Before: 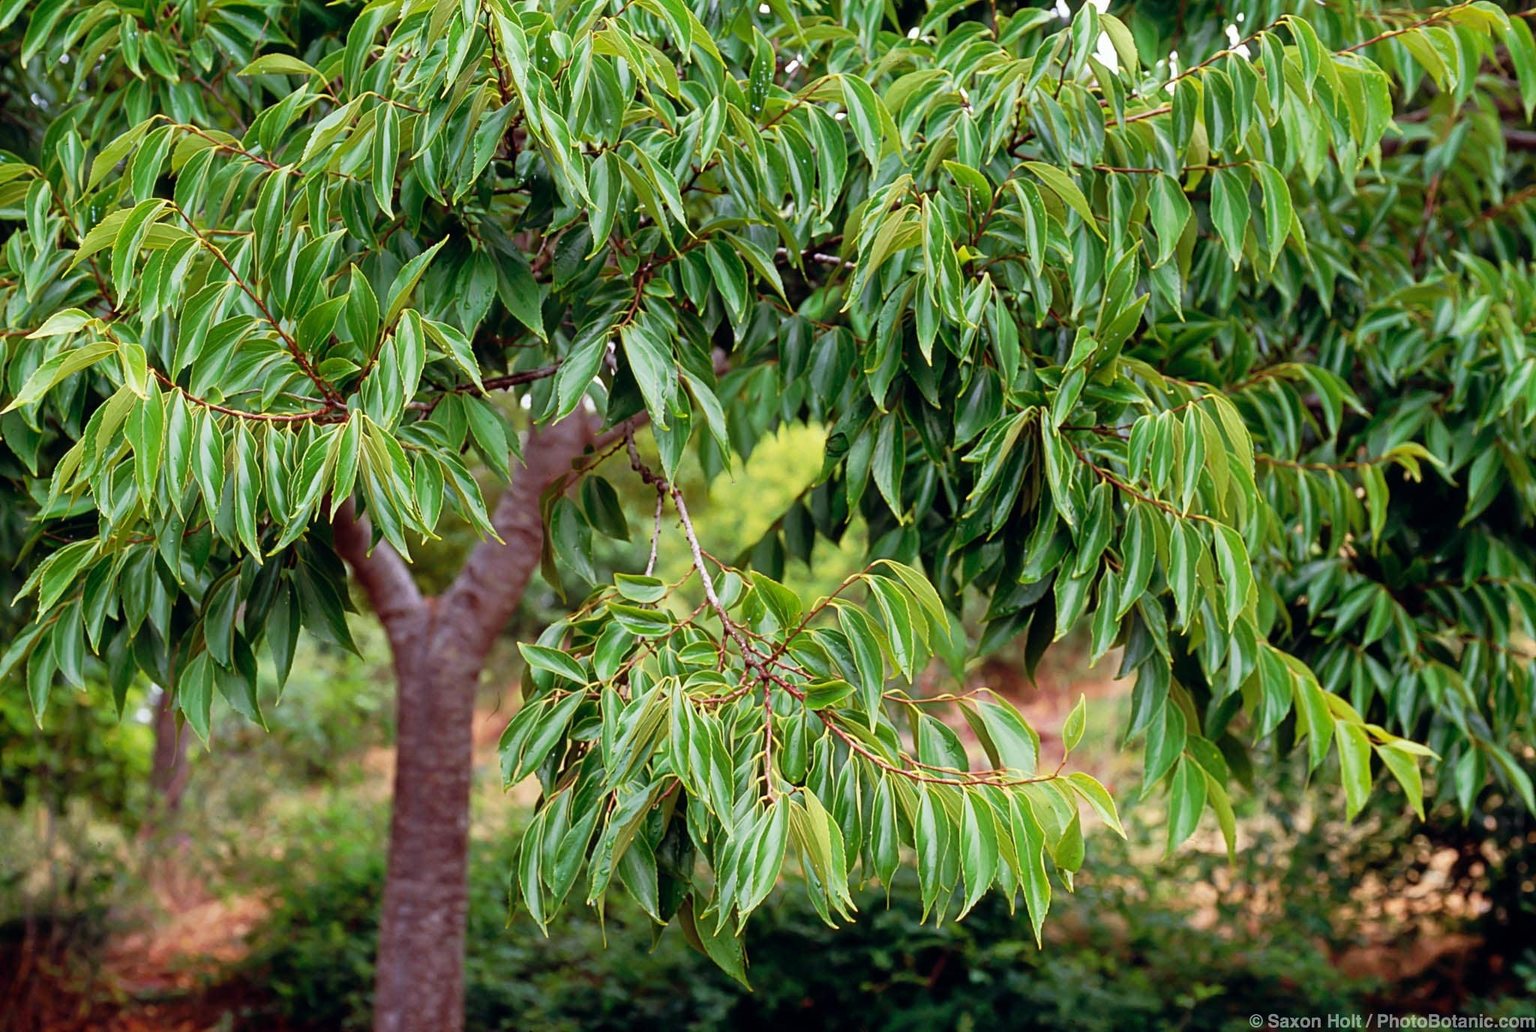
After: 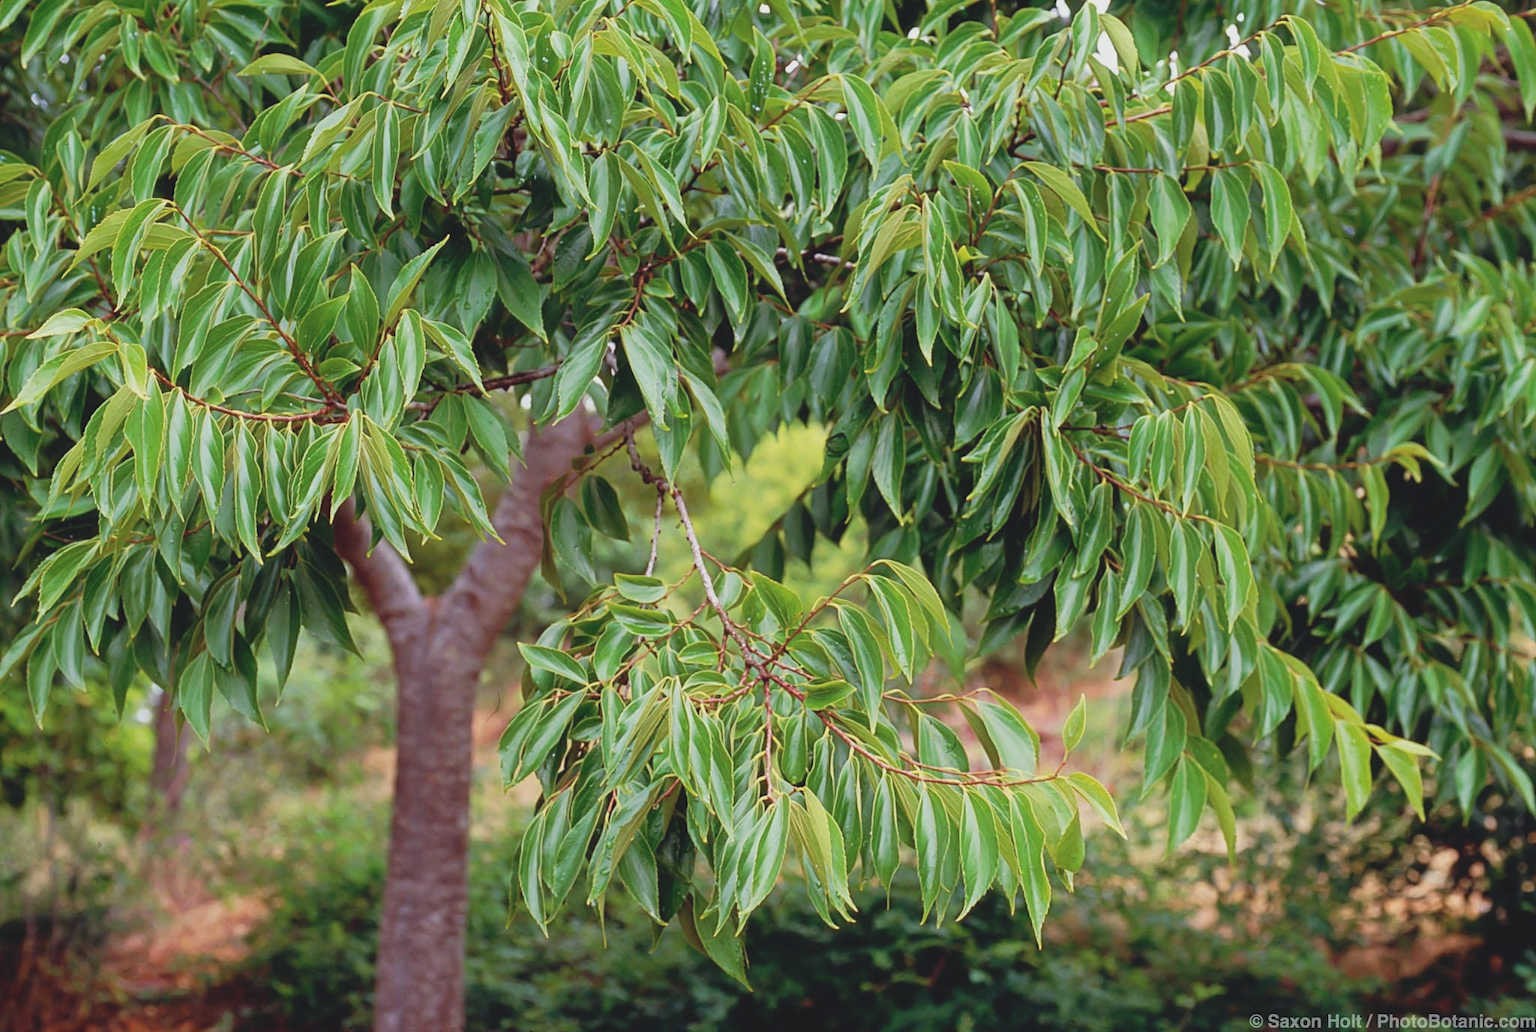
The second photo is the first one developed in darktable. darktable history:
contrast brightness saturation: contrast -0.163, brightness 0.043, saturation -0.13
